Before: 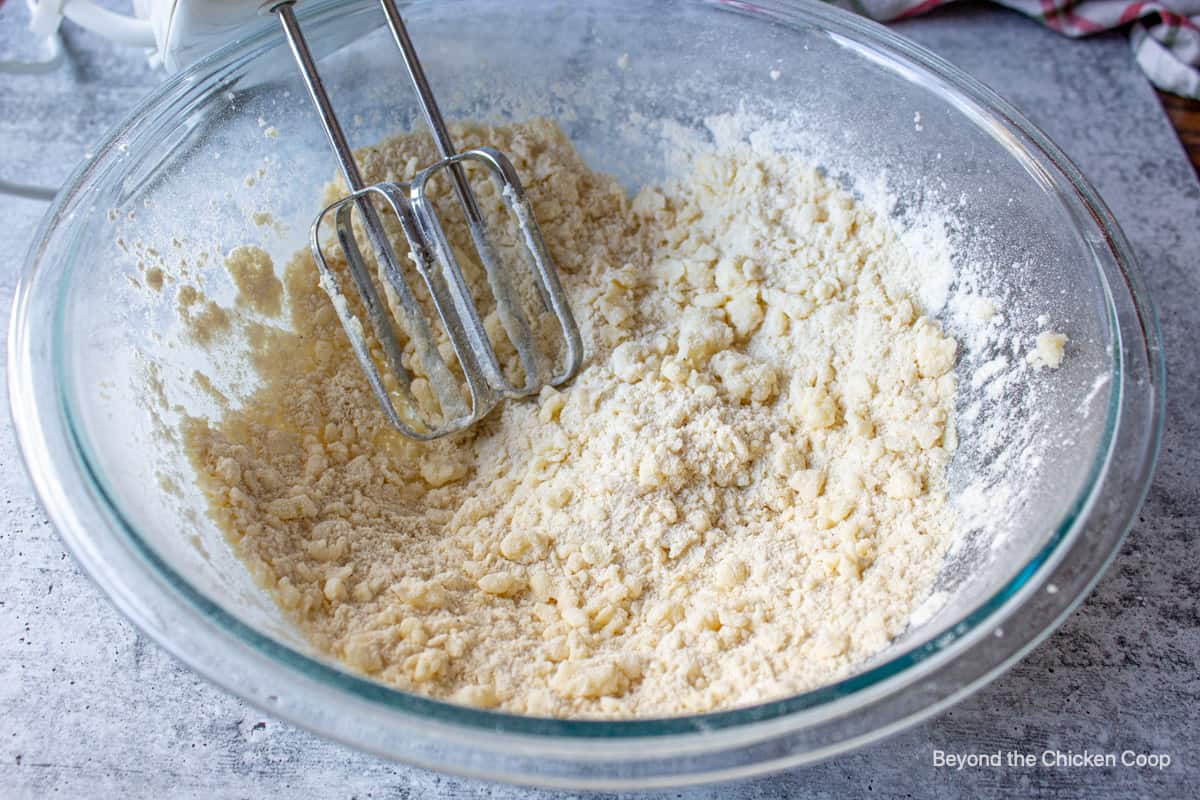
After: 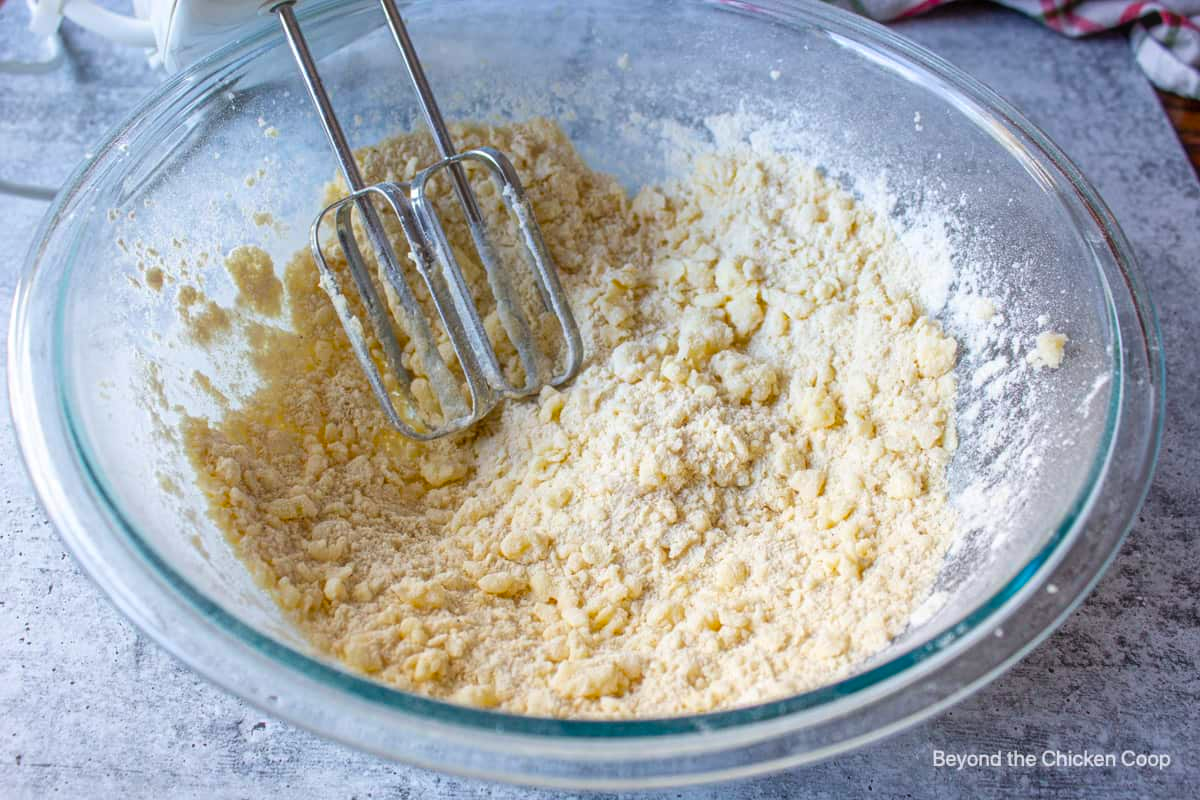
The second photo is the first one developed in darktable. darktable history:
haze removal: strength -0.057, adaptive false
color balance rgb: global offset › hue 169.05°, perceptual saturation grading › global saturation 29.967%, global vibrance 20%
